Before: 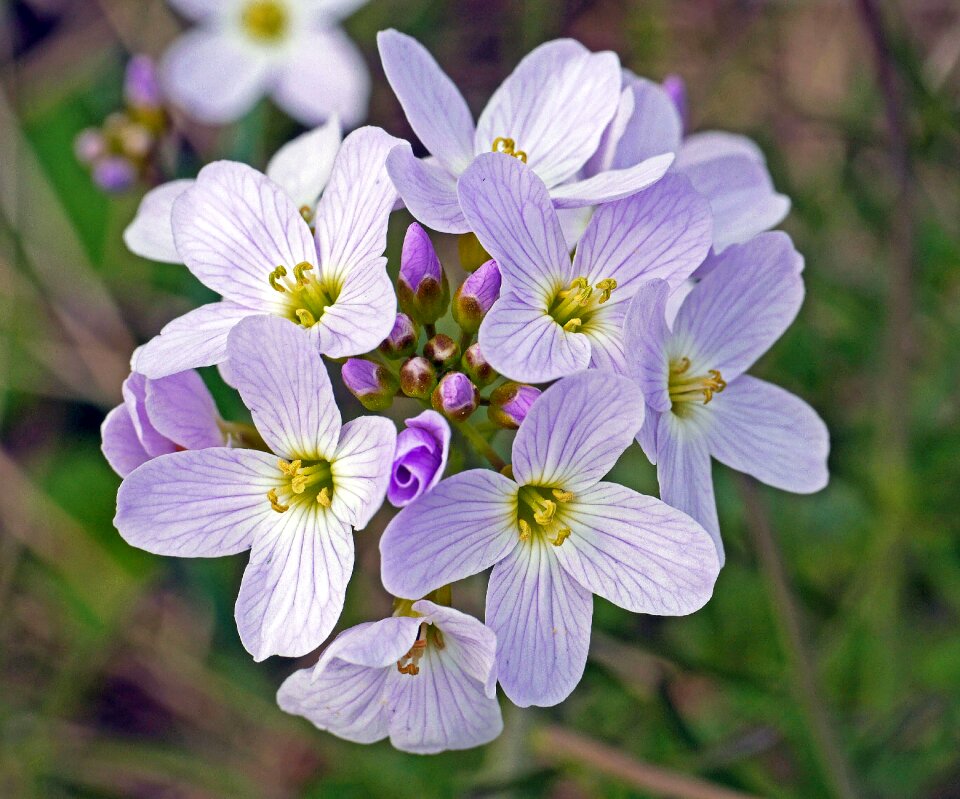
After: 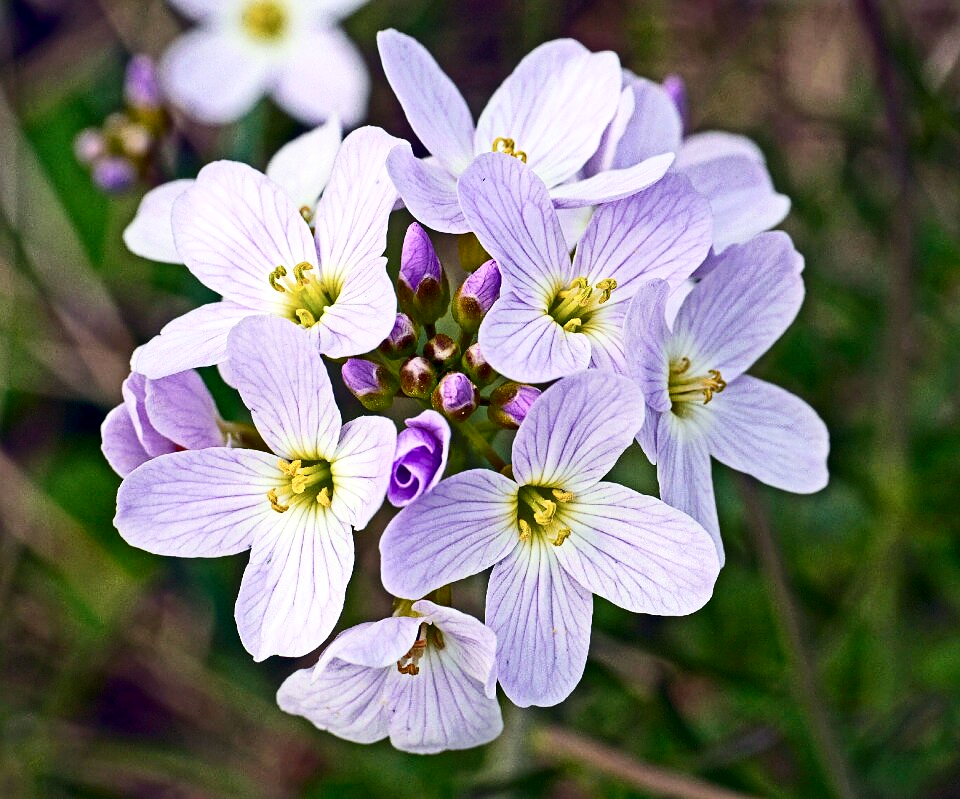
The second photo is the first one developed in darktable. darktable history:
sharpen: radius 1.254, amount 0.308, threshold 0.203
contrast brightness saturation: contrast 0.299
